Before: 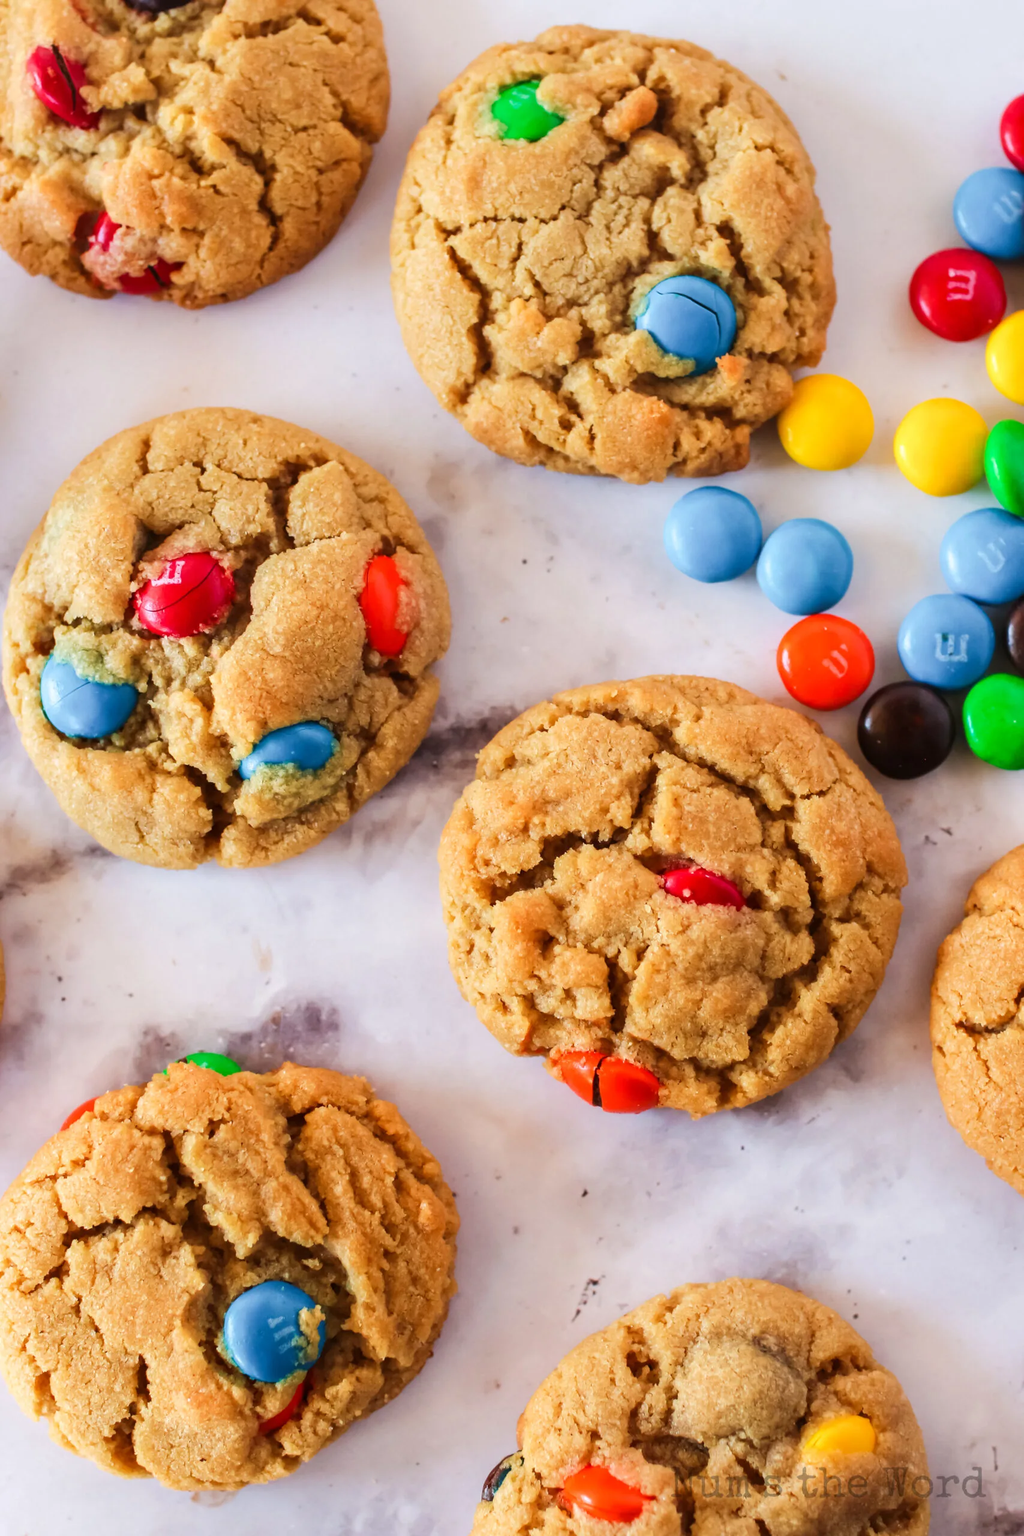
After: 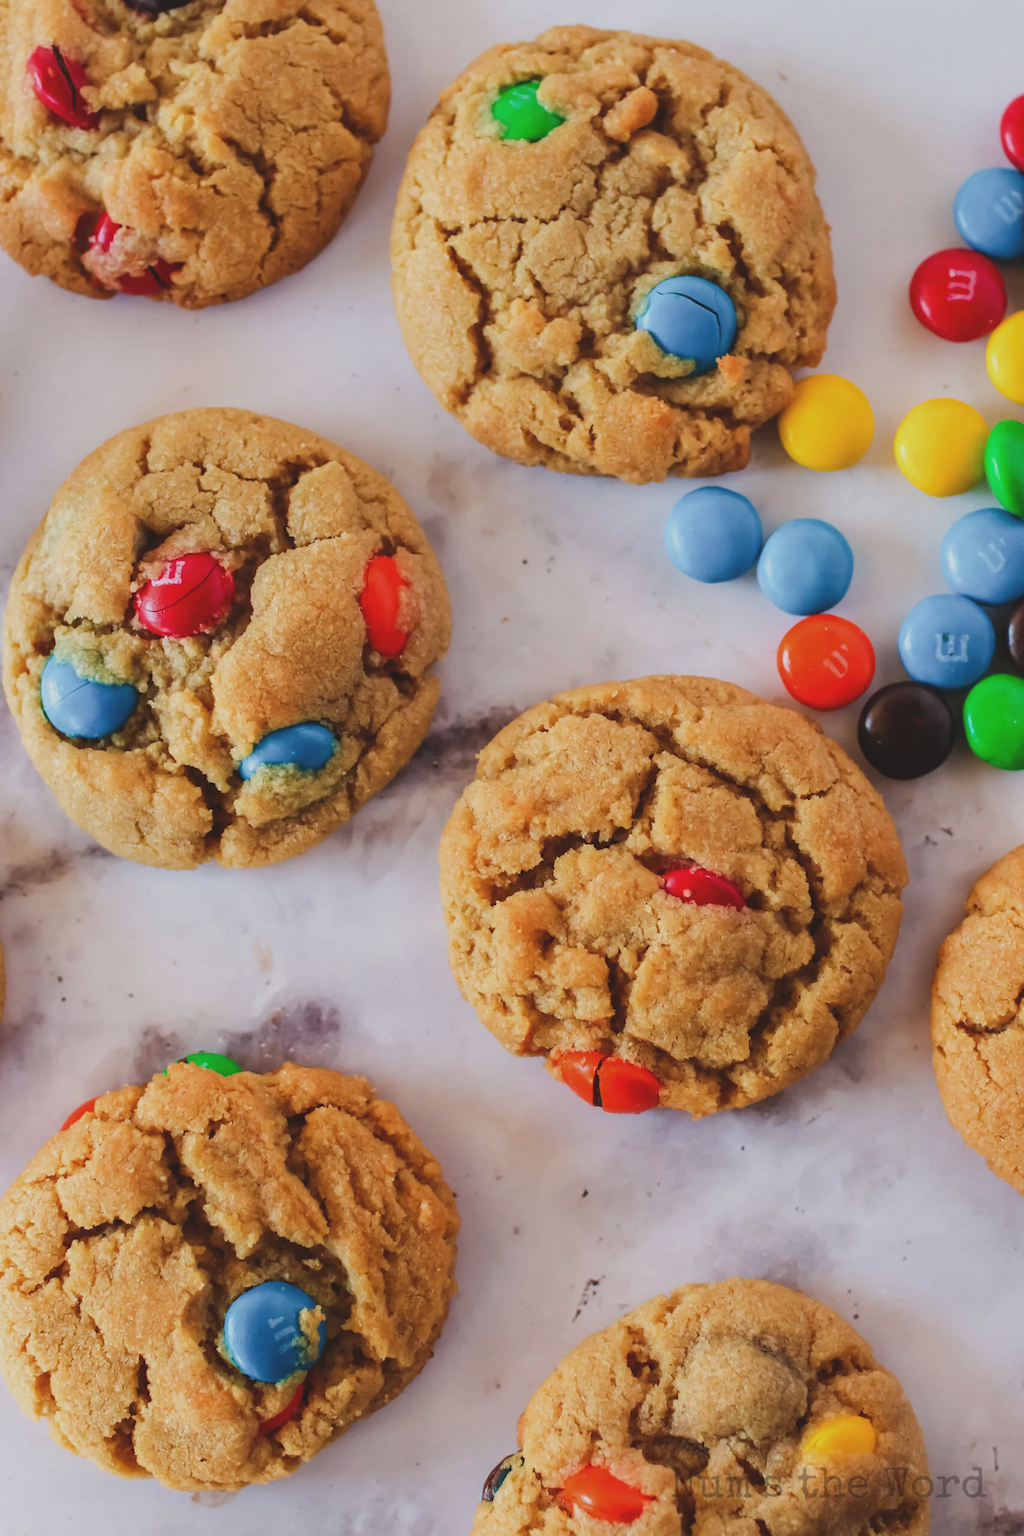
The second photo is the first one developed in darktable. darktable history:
exposure: black level correction -0.015, exposure -0.499 EV, compensate highlight preservation false
